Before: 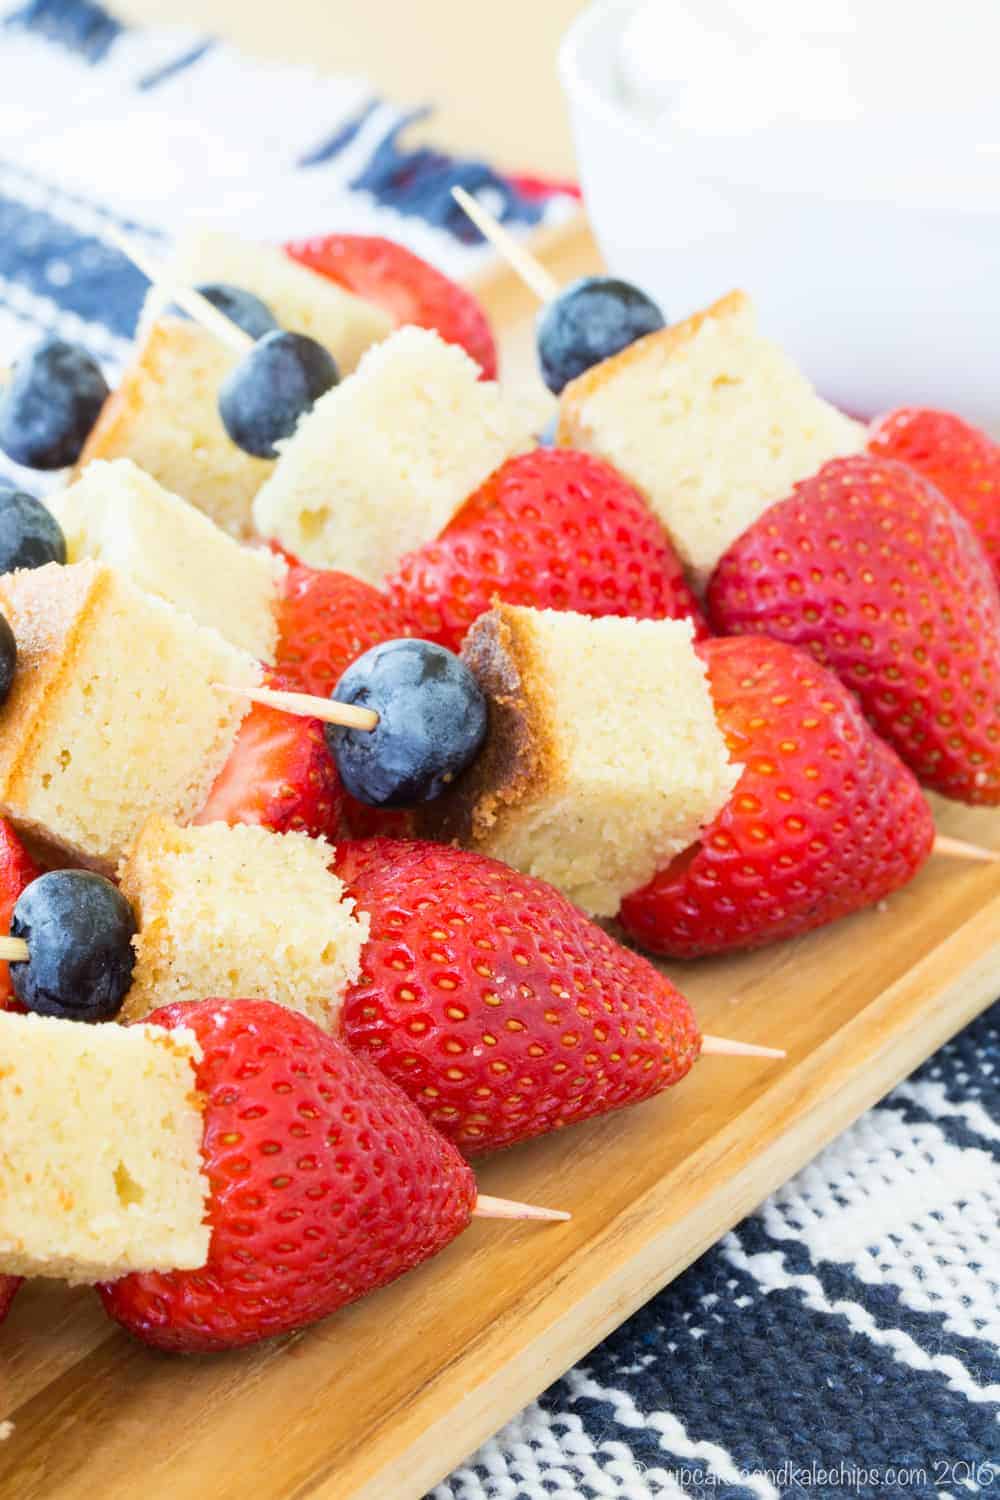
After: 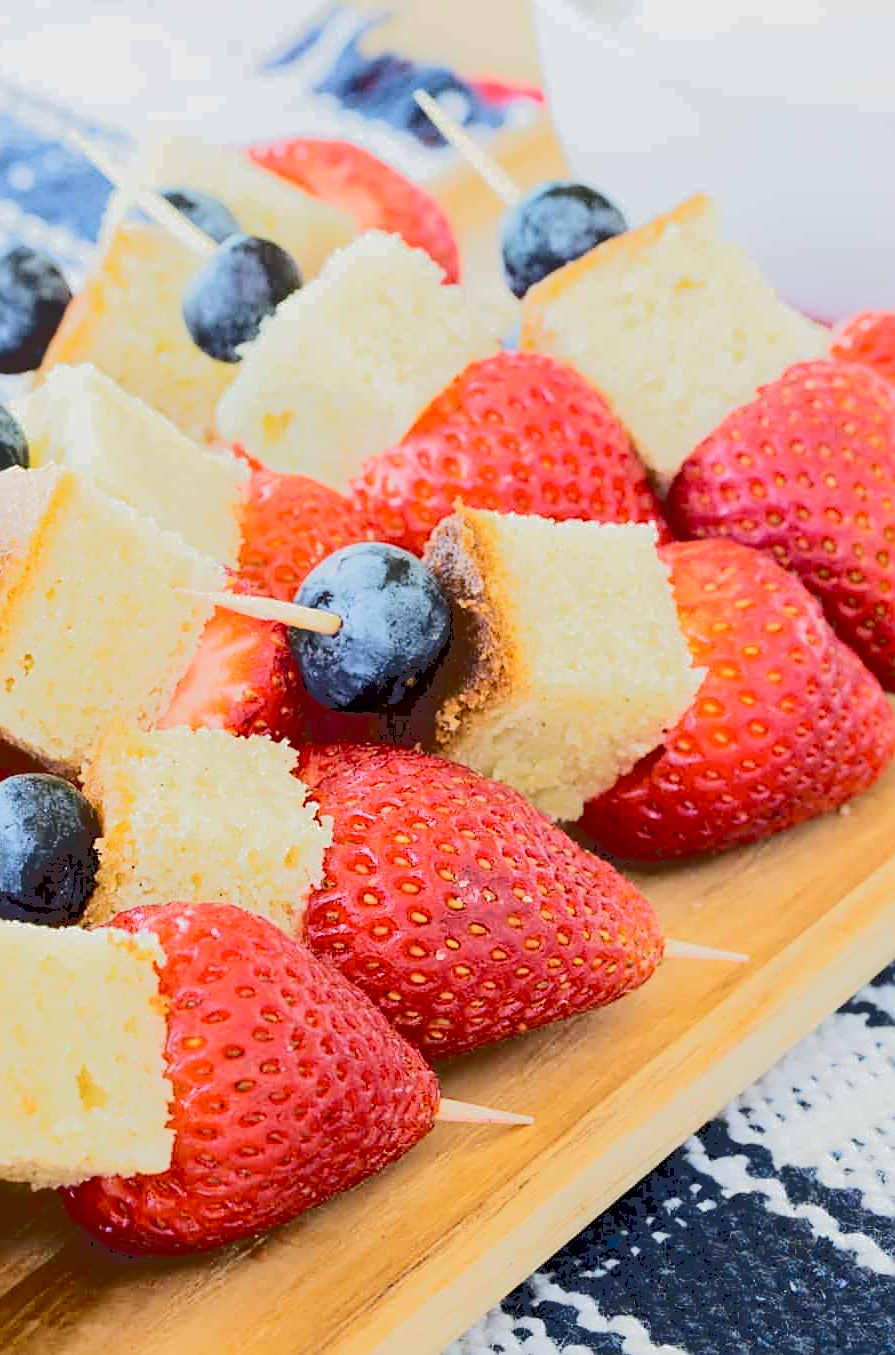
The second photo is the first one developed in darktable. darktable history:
tone curve: curves: ch0 [(0, 0) (0.003, 0.185) (0.011, 0.185) (0.025, 0.187) (0.044, 0.185) (0.069, 0.185) (0.1, 0.18) (0.136, 0.18) (0.177, 0.179) (0.224, 0.202) (0.277, 0.252) (0.335, 0.343) (0.399, 0.452) (0.468, 0.553) (0.543, 0.643) (0.623, 0.717) (0.709, 0.778) (0.801, 0.82) (0.898, 0.856) (1, 1)], color space Lab, independent channels, preserve colors none
exposure: black level correction 0.009, exposure -0.159 EV, compensate highlight preservation false
sharpen: on, module defaults
crop: left 3.716%, top 6.418%, right 6.713%, bottom 3.227%
